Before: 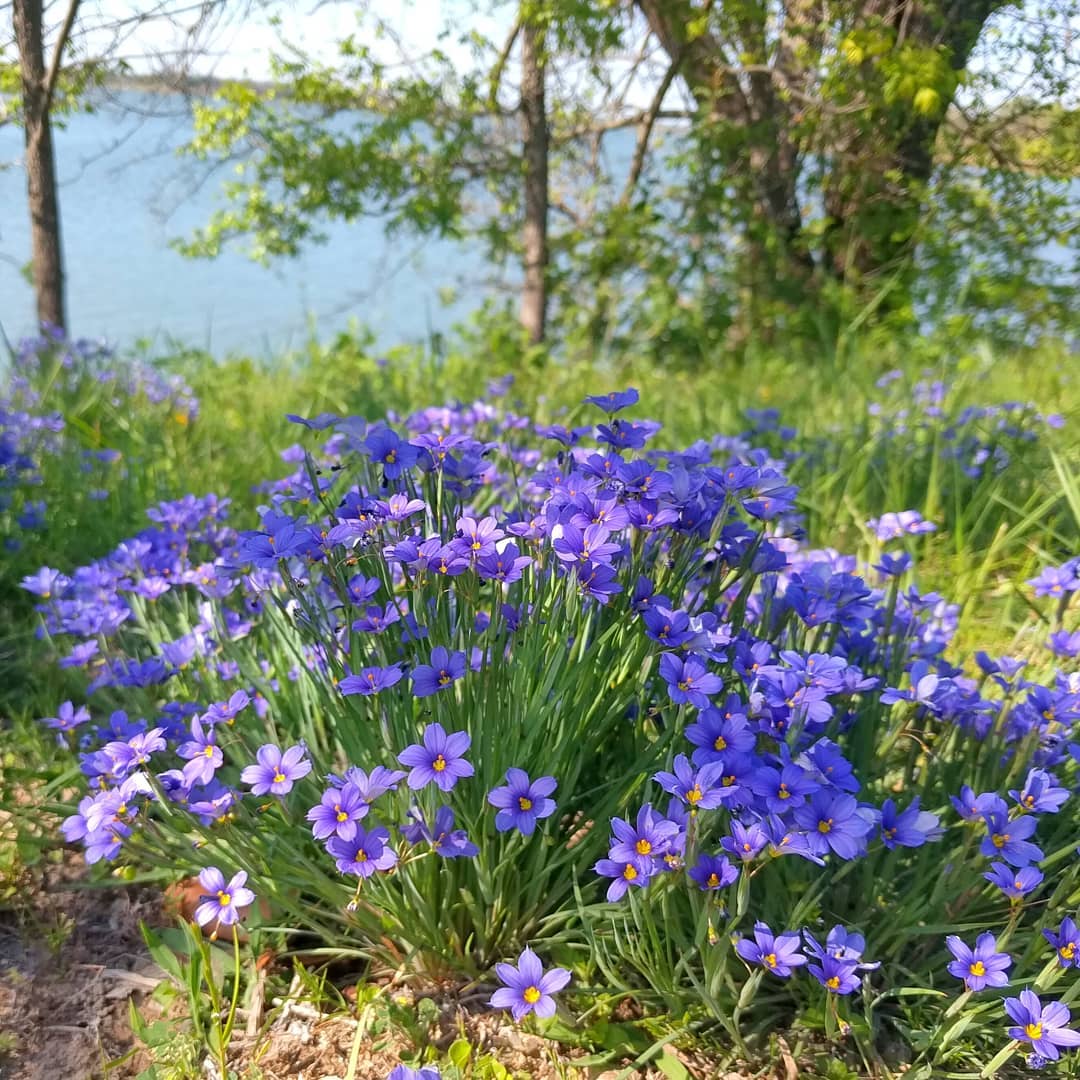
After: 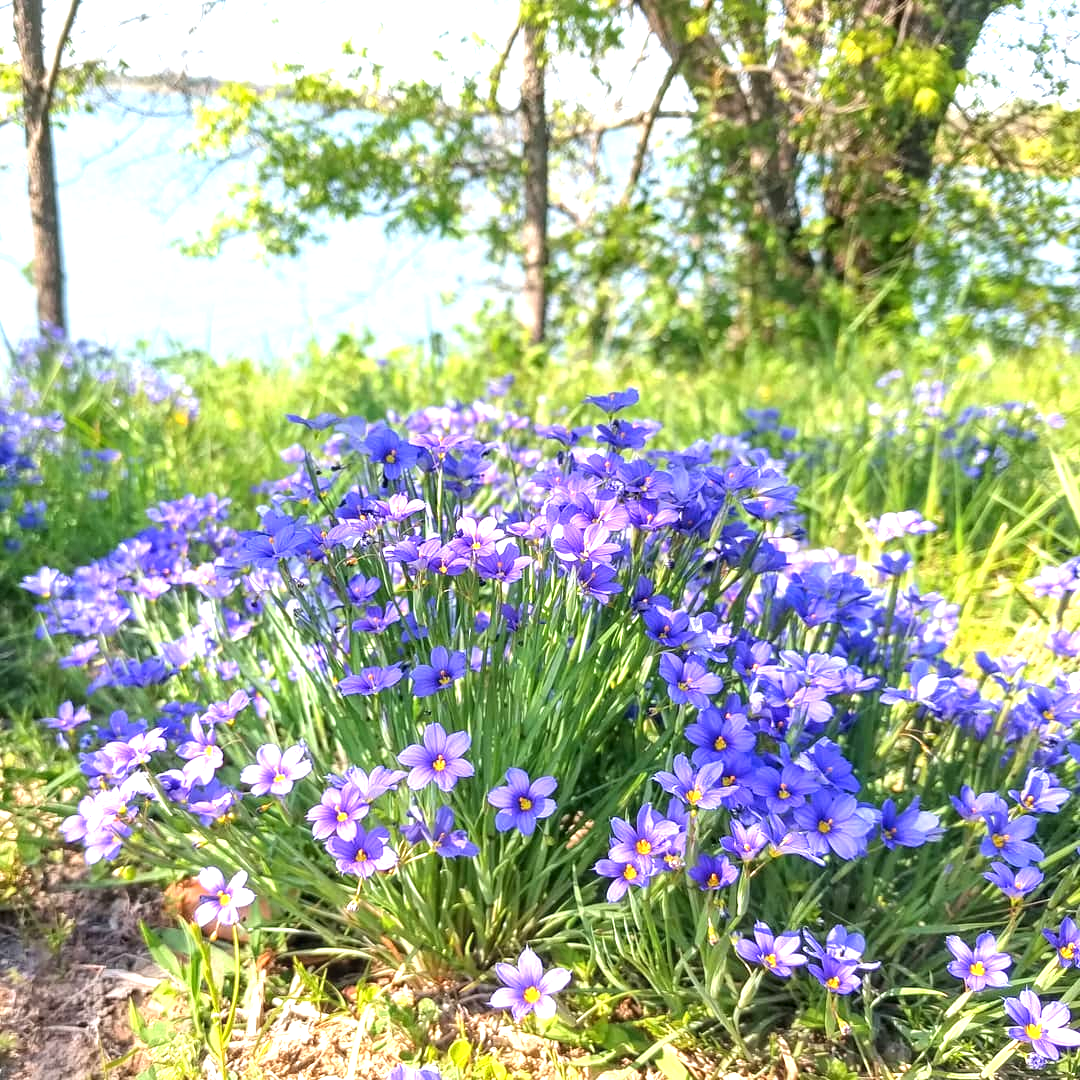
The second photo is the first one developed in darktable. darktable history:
exposure: black level correction 0, exposure 1.1 EV, compensate exposure bias true, compensate highlight preservation false
tone curve: curves: ch0 [(0, 0) (0.161, 0.144) (0.501, 0.497) (1, 1)], color space Lab, linked channels, preserve colors none
local contrast: on, module defaults
